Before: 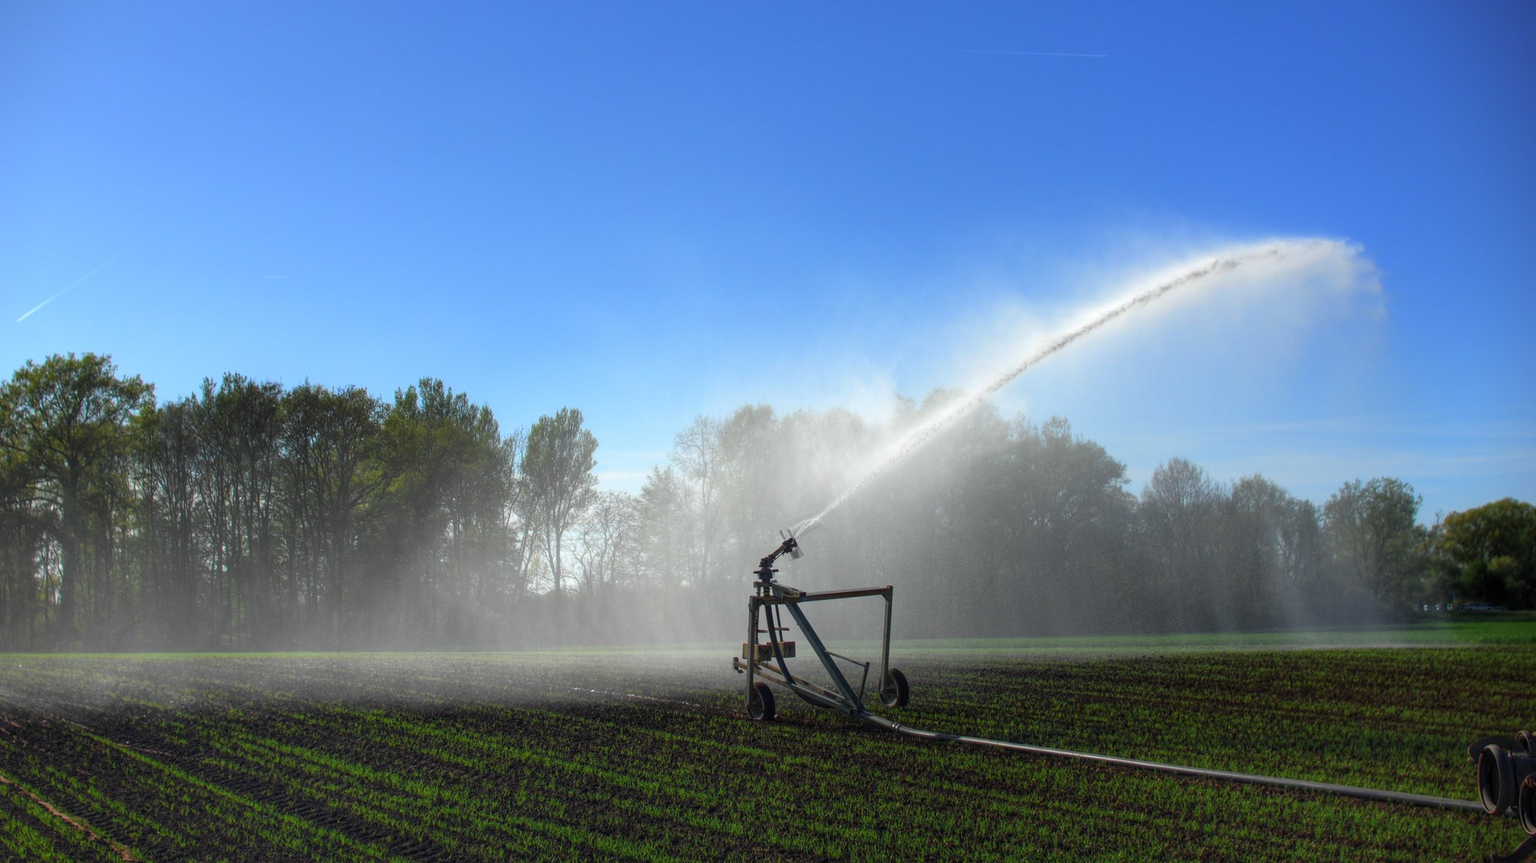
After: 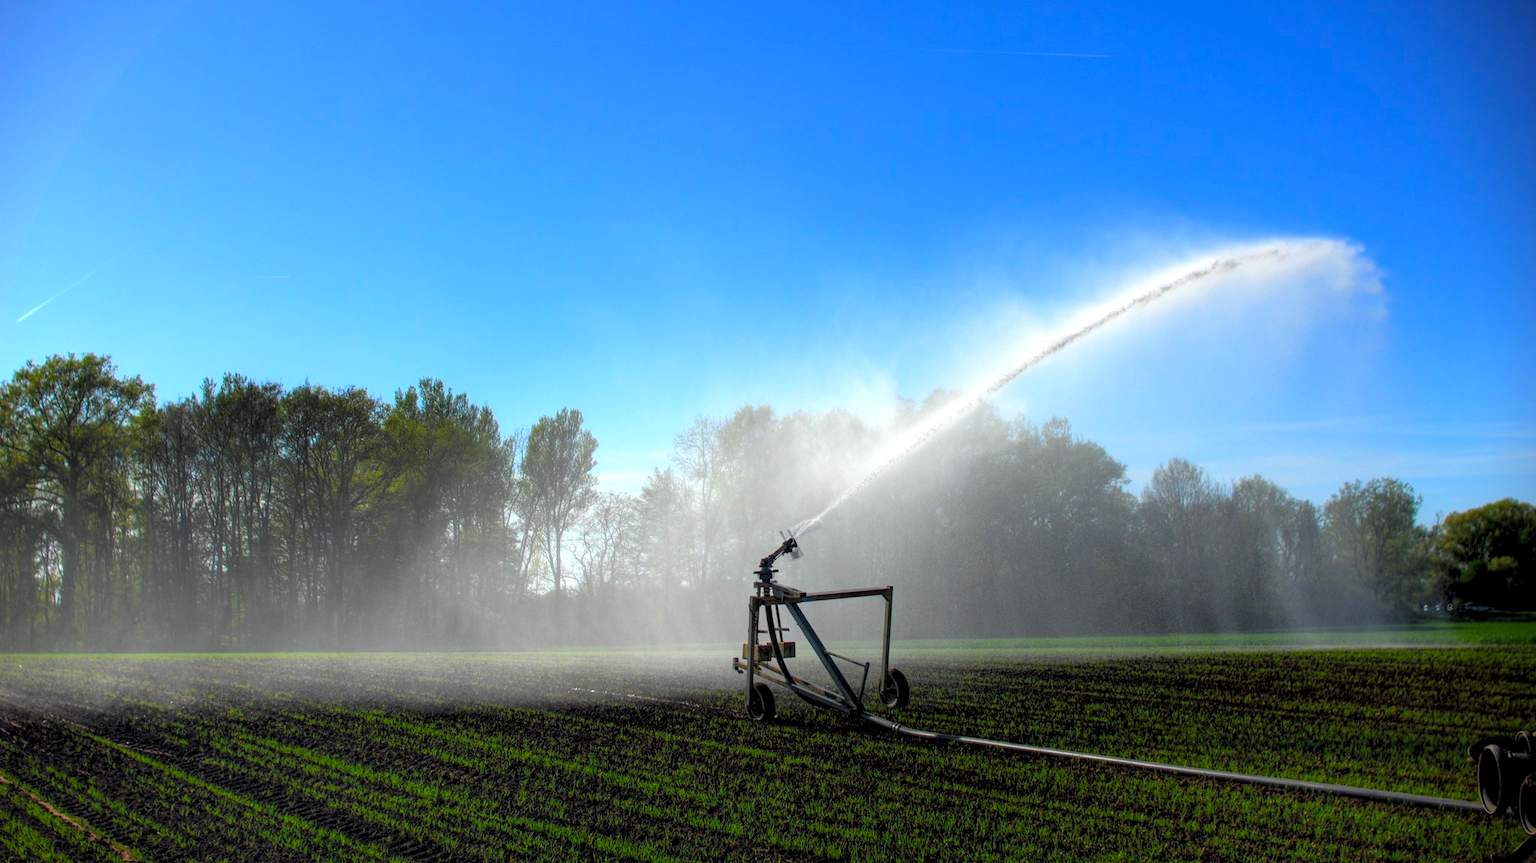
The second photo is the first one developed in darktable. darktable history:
vignetting: fall-off start 97.23%, saturation -0.024, center (-0.033, -0.042), width/height ratio 1.179, unbound false
color balance rgb: perceptual saturation grading › global saturation 20%, global vibrance 20%
rgb levels: levels [[0.01, 0.419, 0.839], [0, 0.5, 1], [0, 0.5, 1]]
